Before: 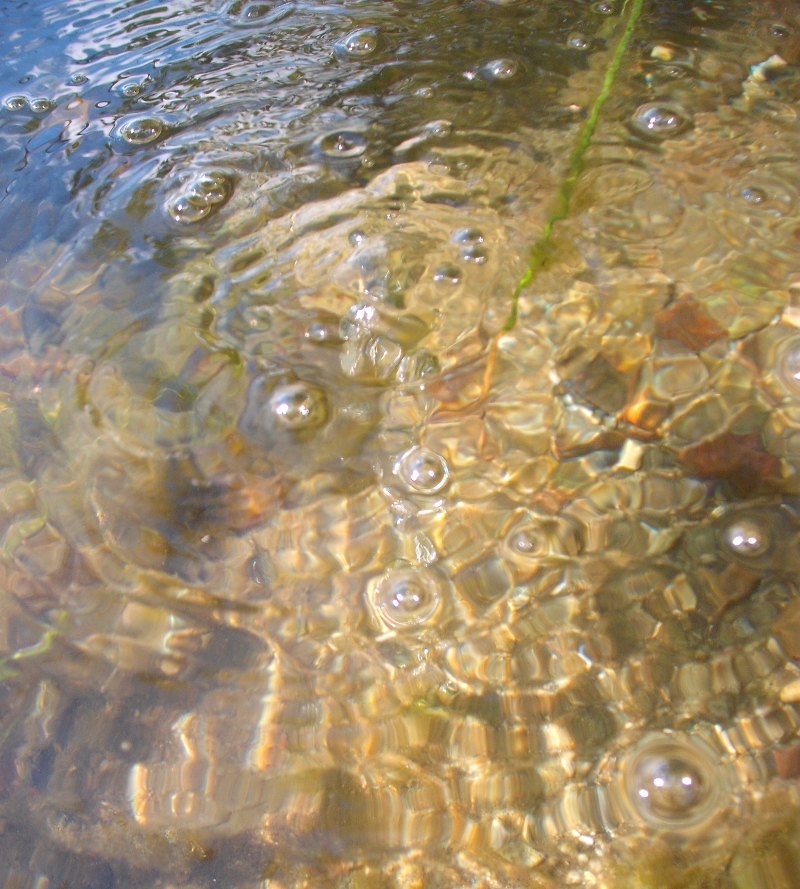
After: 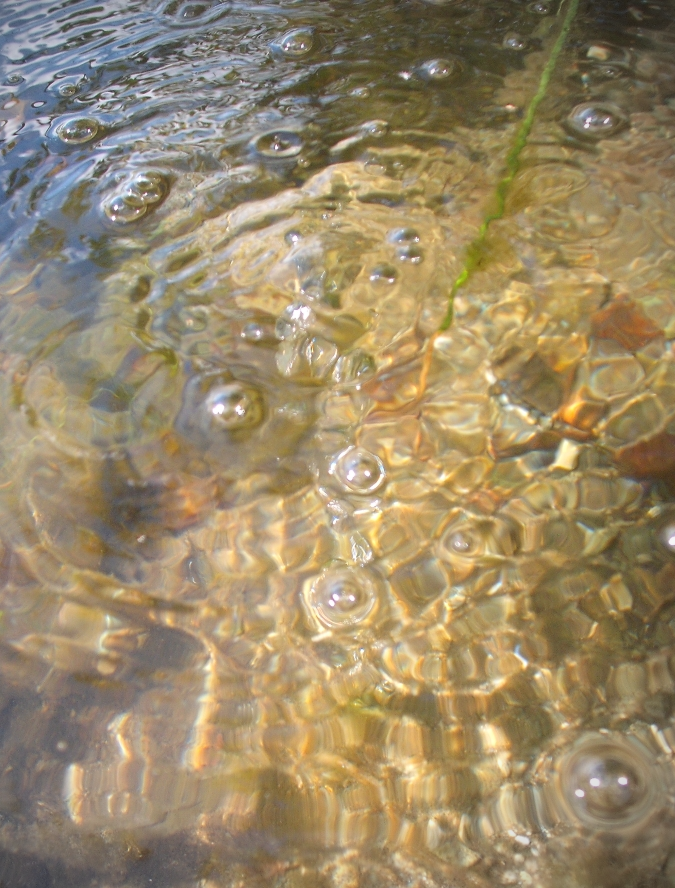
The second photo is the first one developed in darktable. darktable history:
vignetting: fall-off radius 45.63%, center (-0.12, -0.002)
crop: left 8.076%, right 7.502%
